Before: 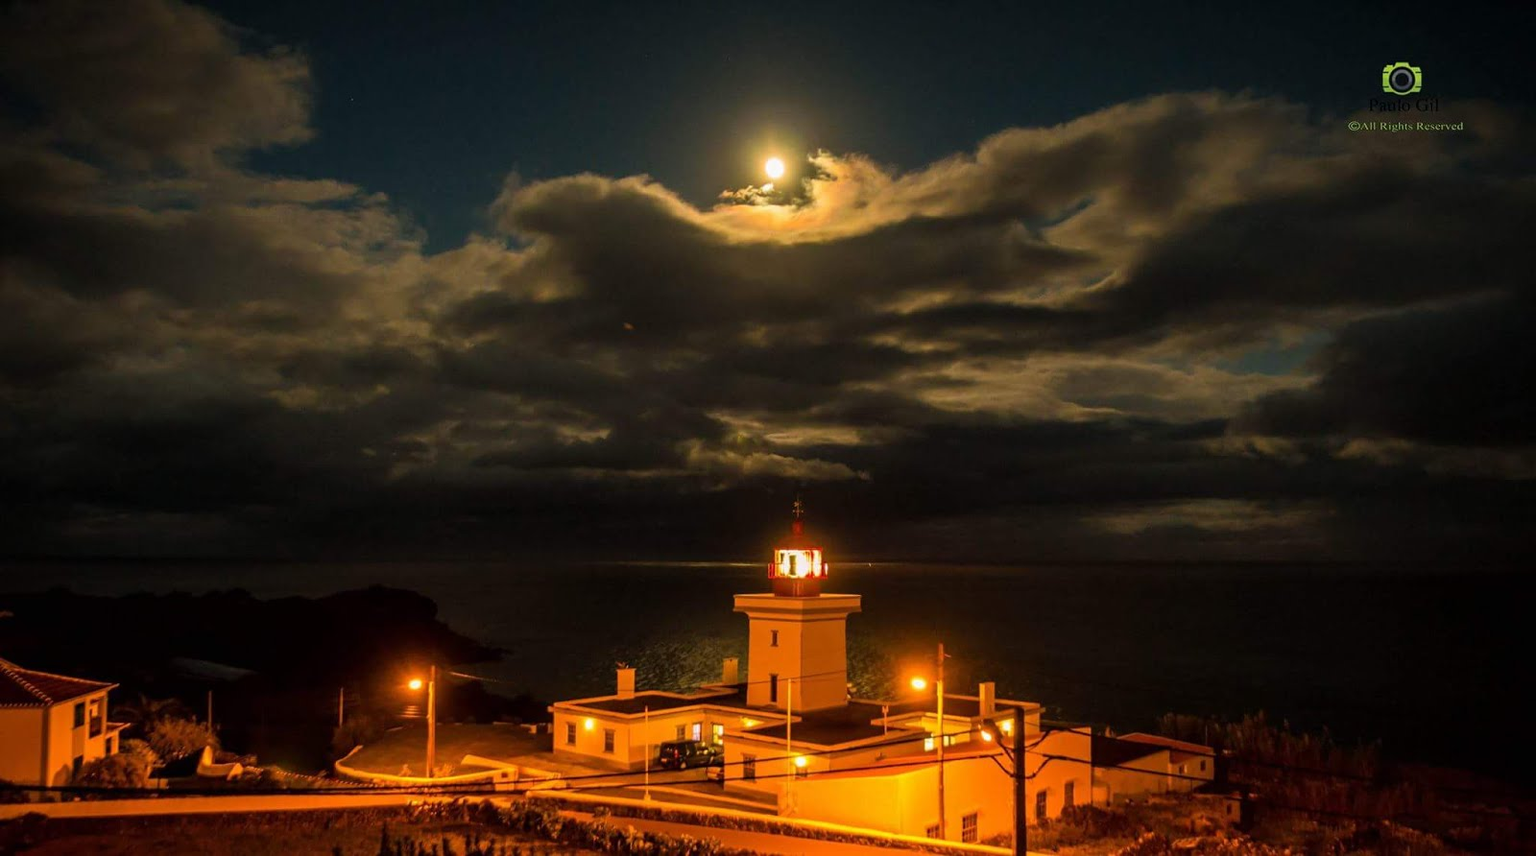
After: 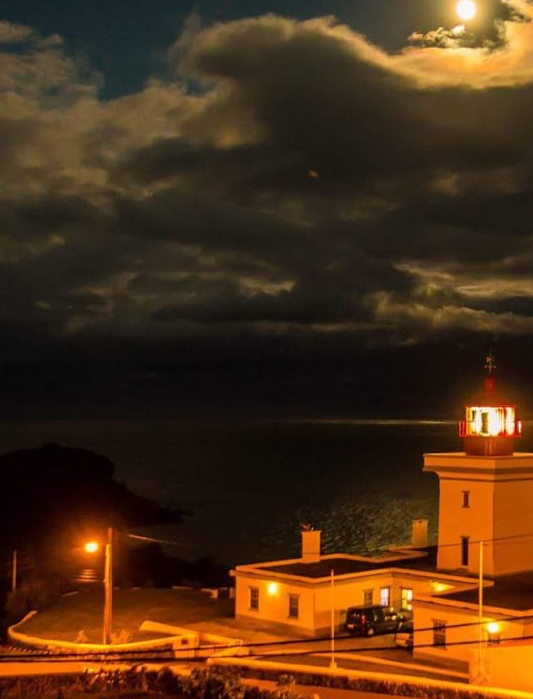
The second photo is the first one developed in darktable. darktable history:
crop and rotate: left 21.384%, top 18.636%, right 45.302%, bottom 2.972%
